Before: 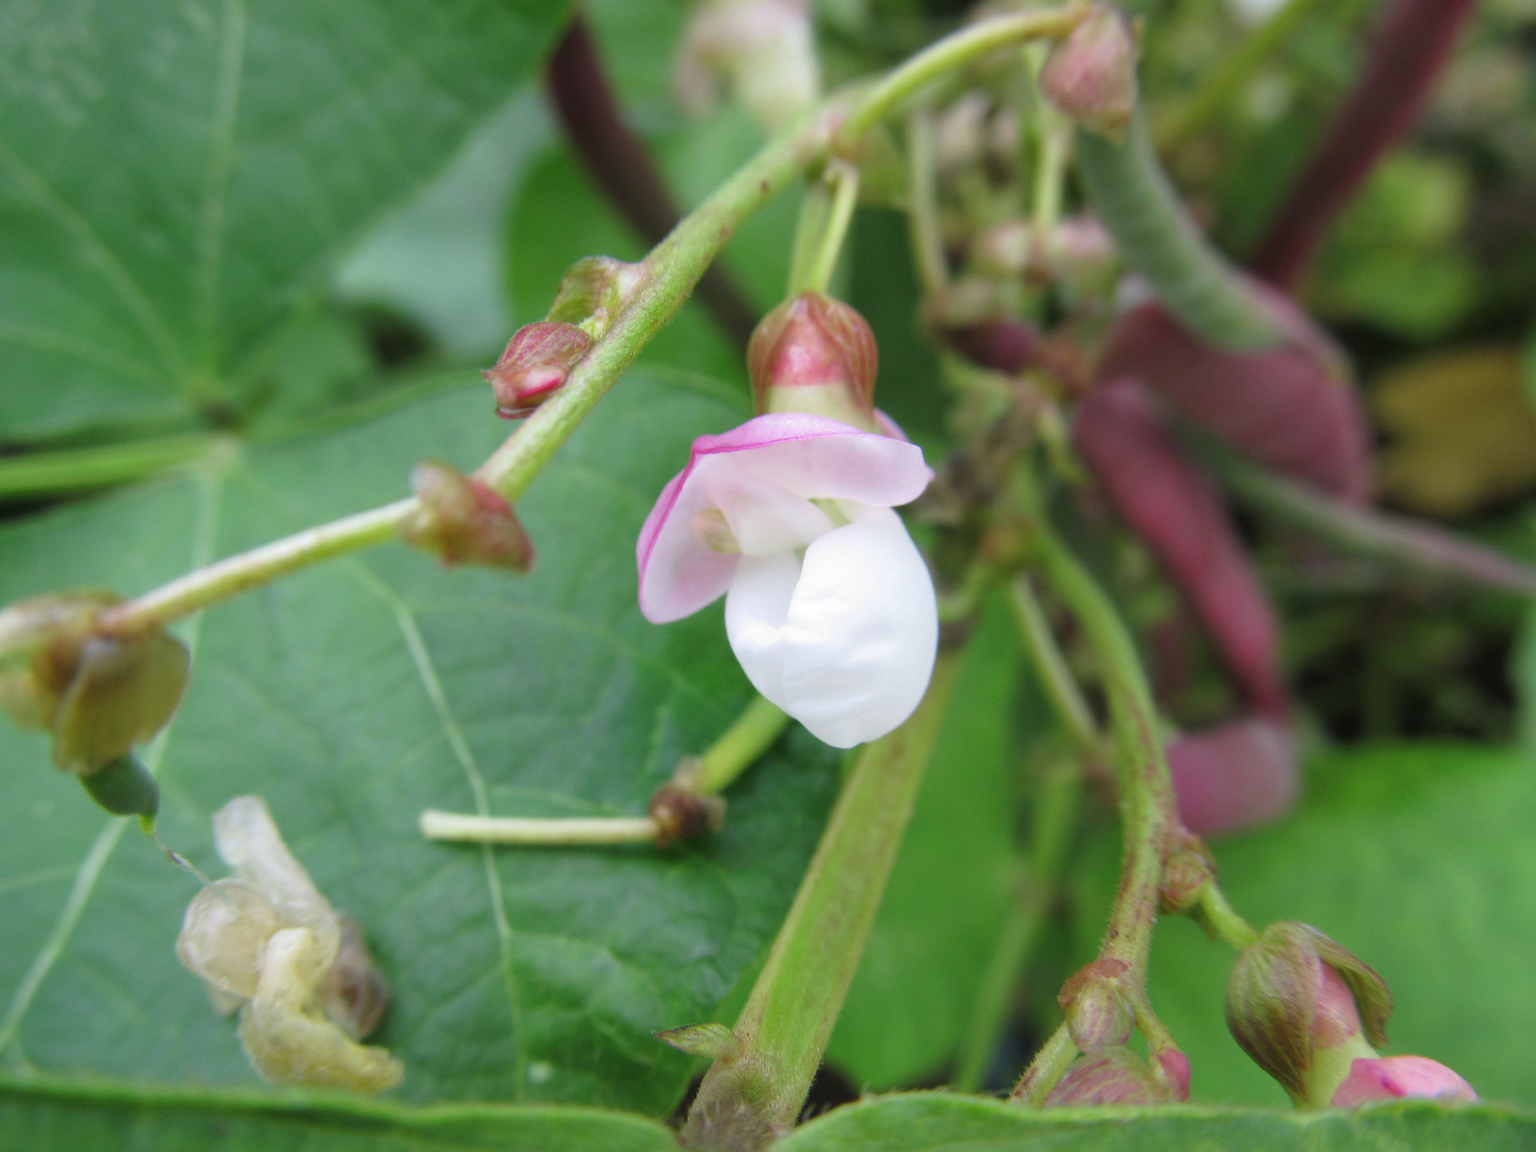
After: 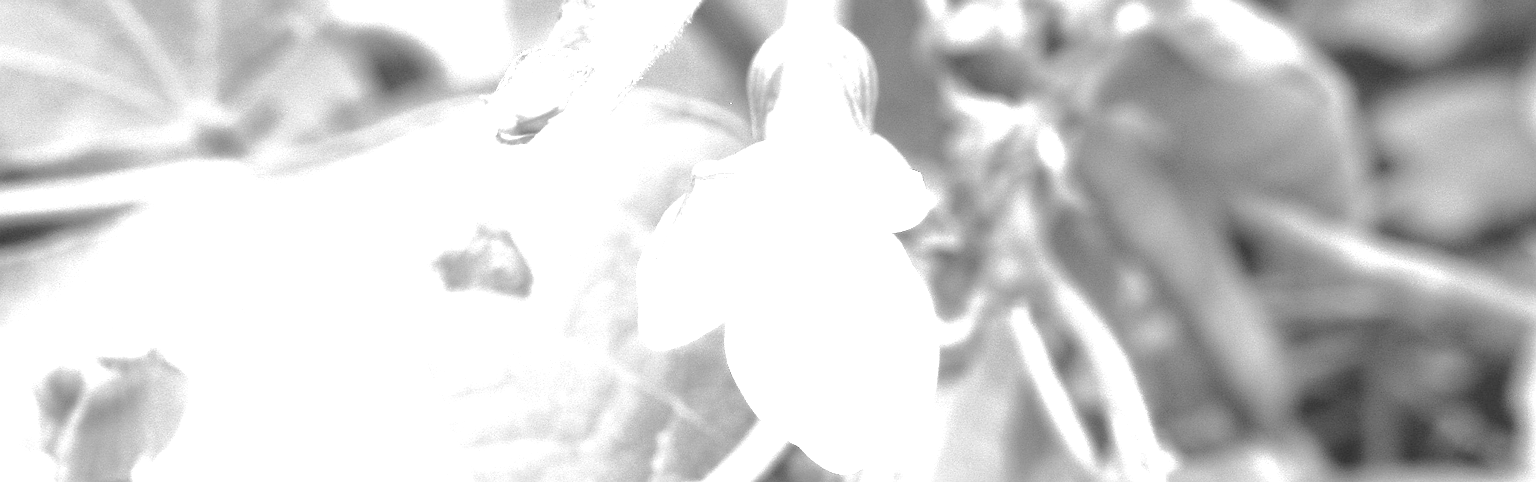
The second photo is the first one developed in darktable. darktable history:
contrast brightness saturation: brightness 0.15
color balance rgb: linear chroma grading › global chroma 25%, perceptual saturation grading › global saturation 40%, perceptual saturation grading › highlights -50%, perceptual saturation grading › shadows 30%, perceptual brilliance grading › global brilliance 25%, global vibrance 60%
monochrome: a 73.58, b 64.21
sharpen: on, module defaults
crop and rotate: top 23.84%, bottom 34.294%
exposure: black level correction 0, exposure 1.675 EV, compensate exposure bias true, compensate highlight preservation false
rgb curve: curves: ch0 [(0, 0) (0.175, 0.154) (0.785, 0.663) (1, 1)]
